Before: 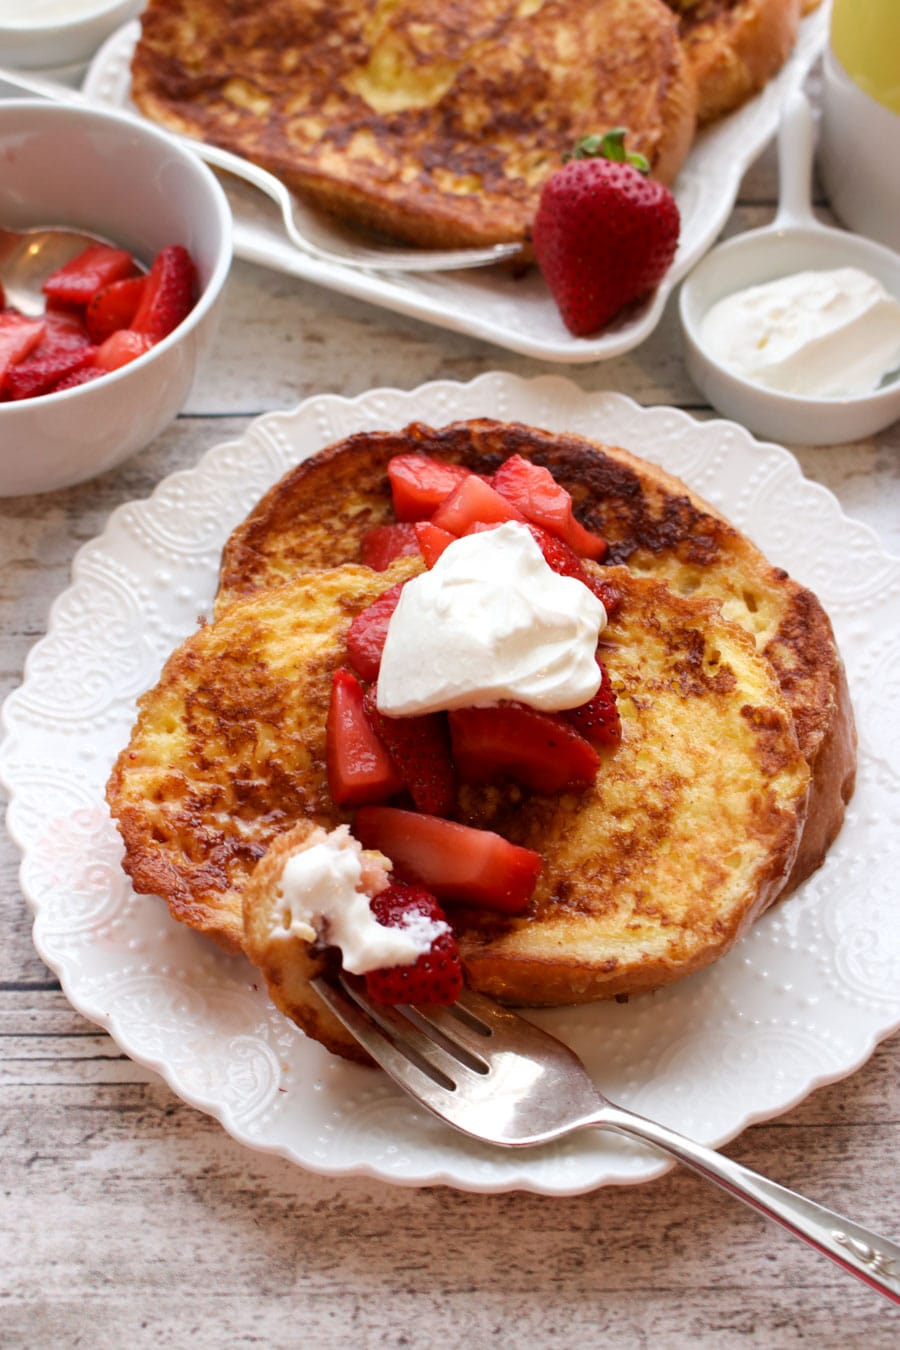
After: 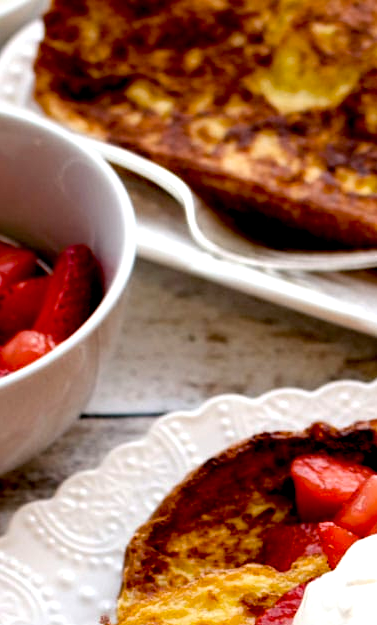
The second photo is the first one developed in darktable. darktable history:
tone equalizer: on, module defaults
exposure: black level correction 0.056, exposure -0.039 EV, compensate highlight preservation false
crop and rotate: left 10.817%, top 0.062%, right 47.194%, bottom 53.626%
color balance rgb: shadows lift › luminance -10%, power › luminance -9%, linear chroma grading › global chroma 10%, global vibrance 10%, contrast 15%, saturation formula JzAzBz (2021)
